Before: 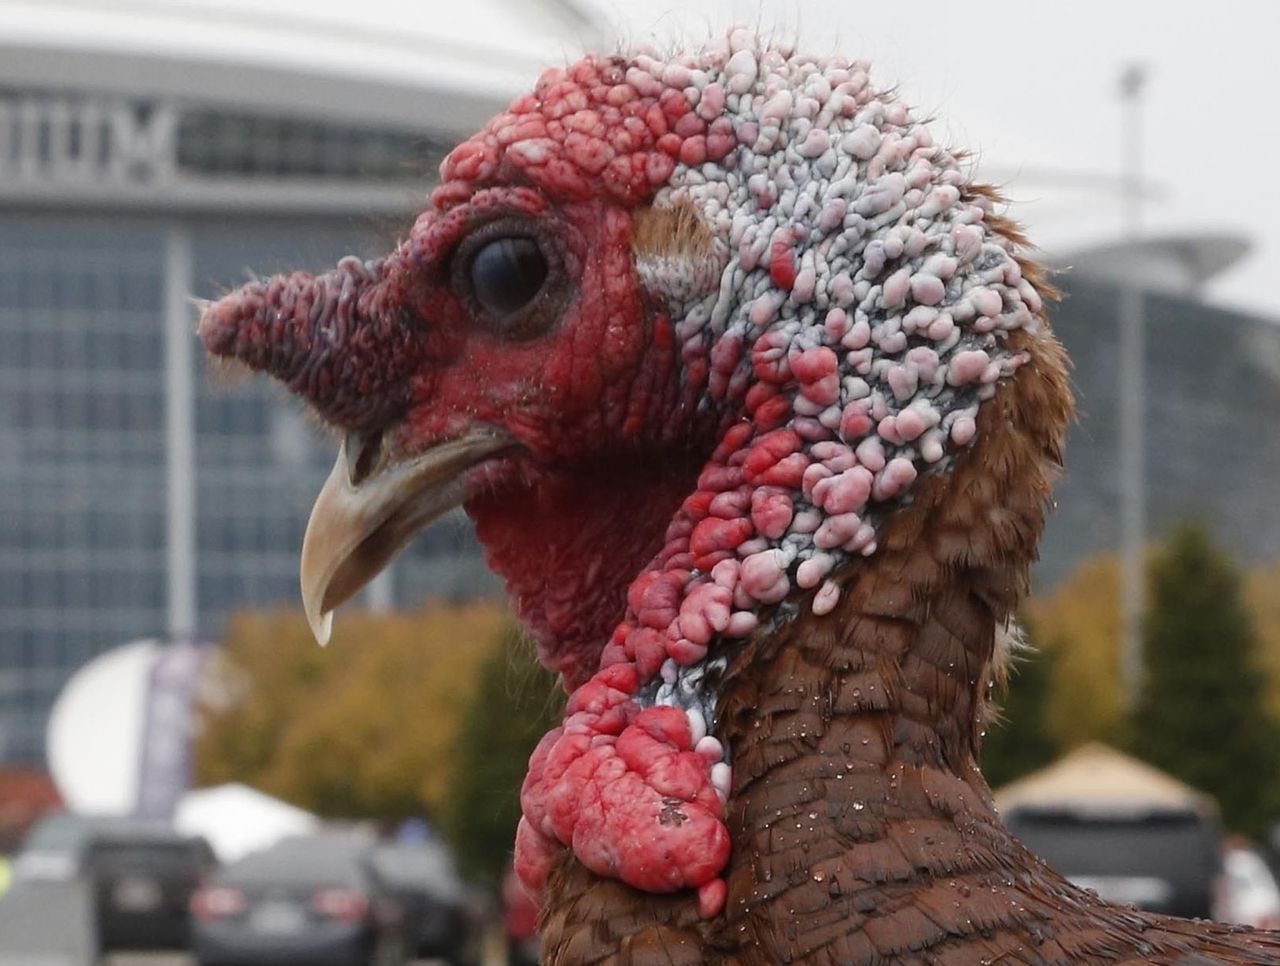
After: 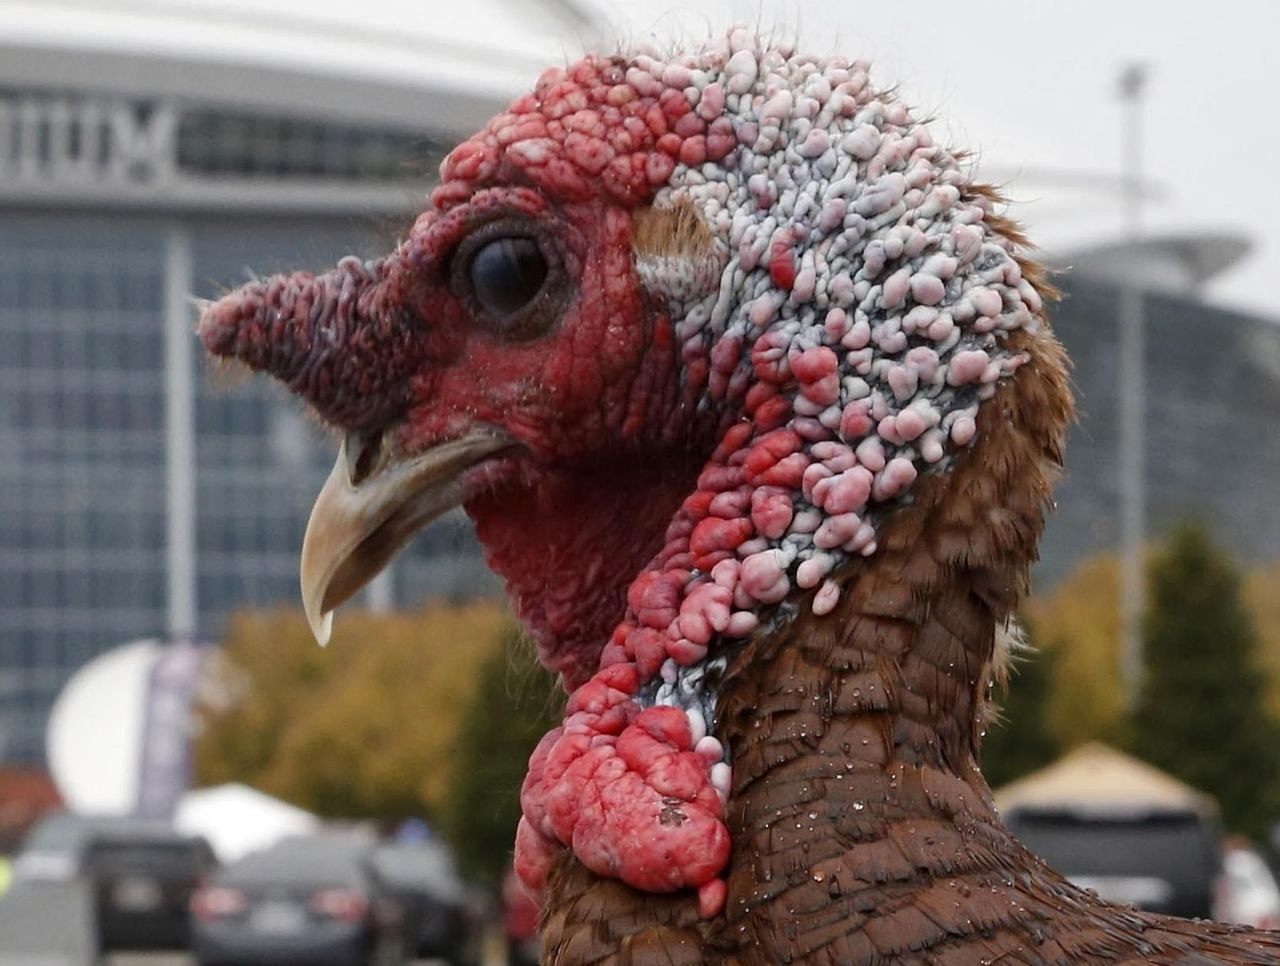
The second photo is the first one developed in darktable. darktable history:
color contrast: green-magenta contrast 0.96
local contrast: mode bilateral grid, contrast 20, coarseness 50, detail 120%, midtone range 0.2
haze removal: strength 0.1, compatibility mode true, adaptive false
